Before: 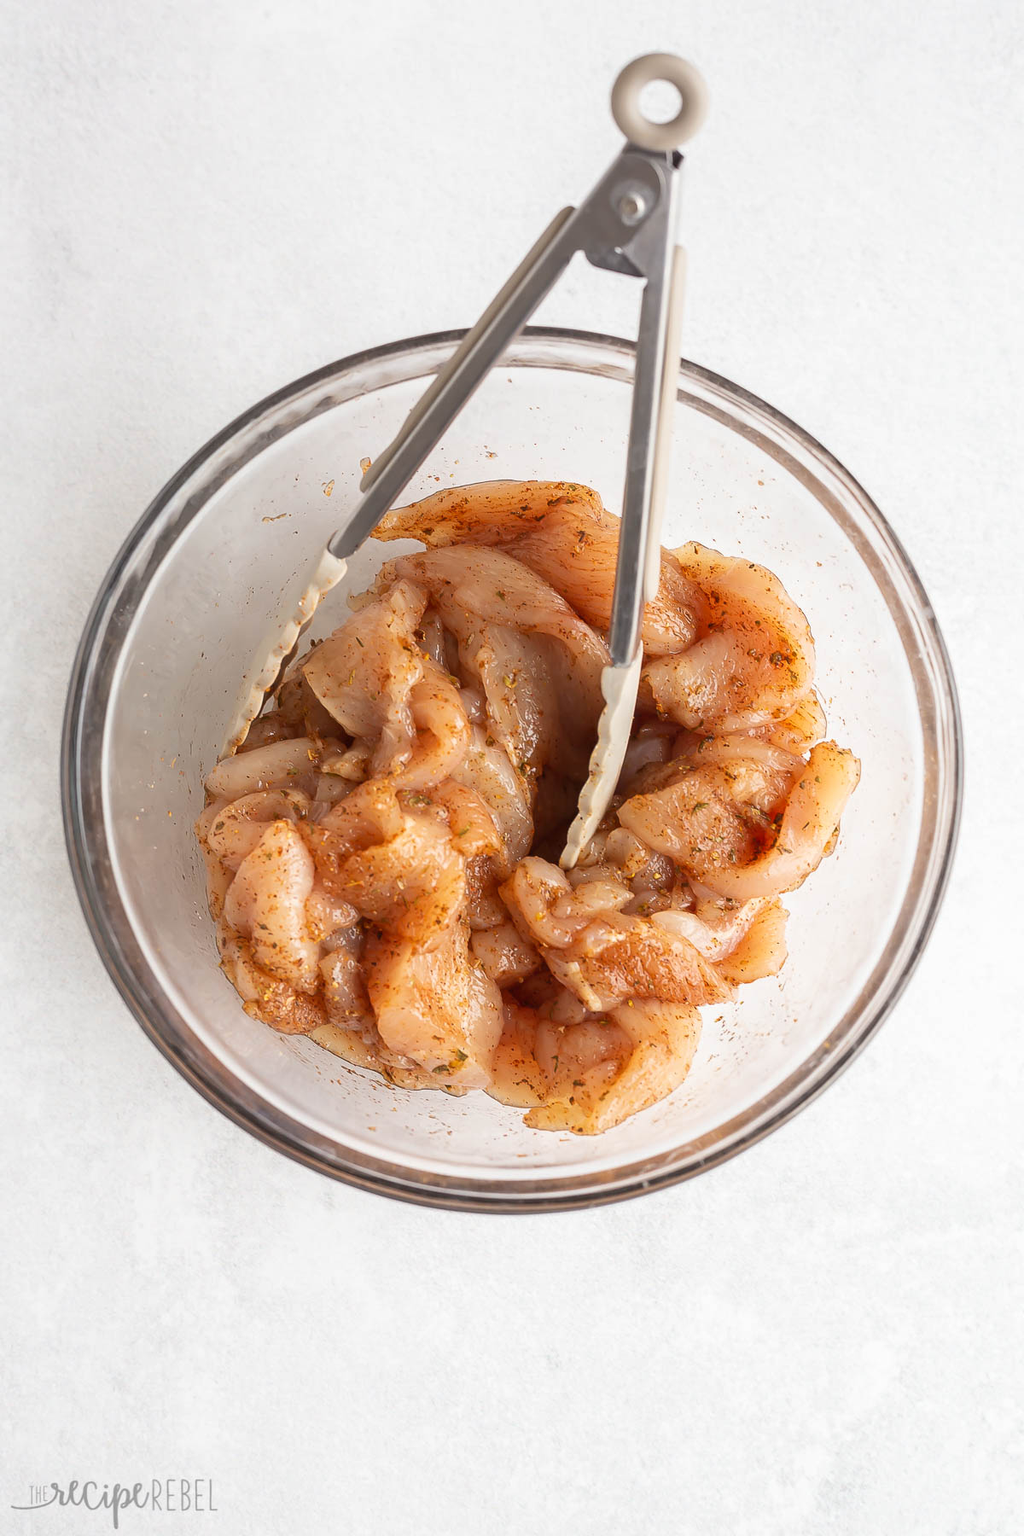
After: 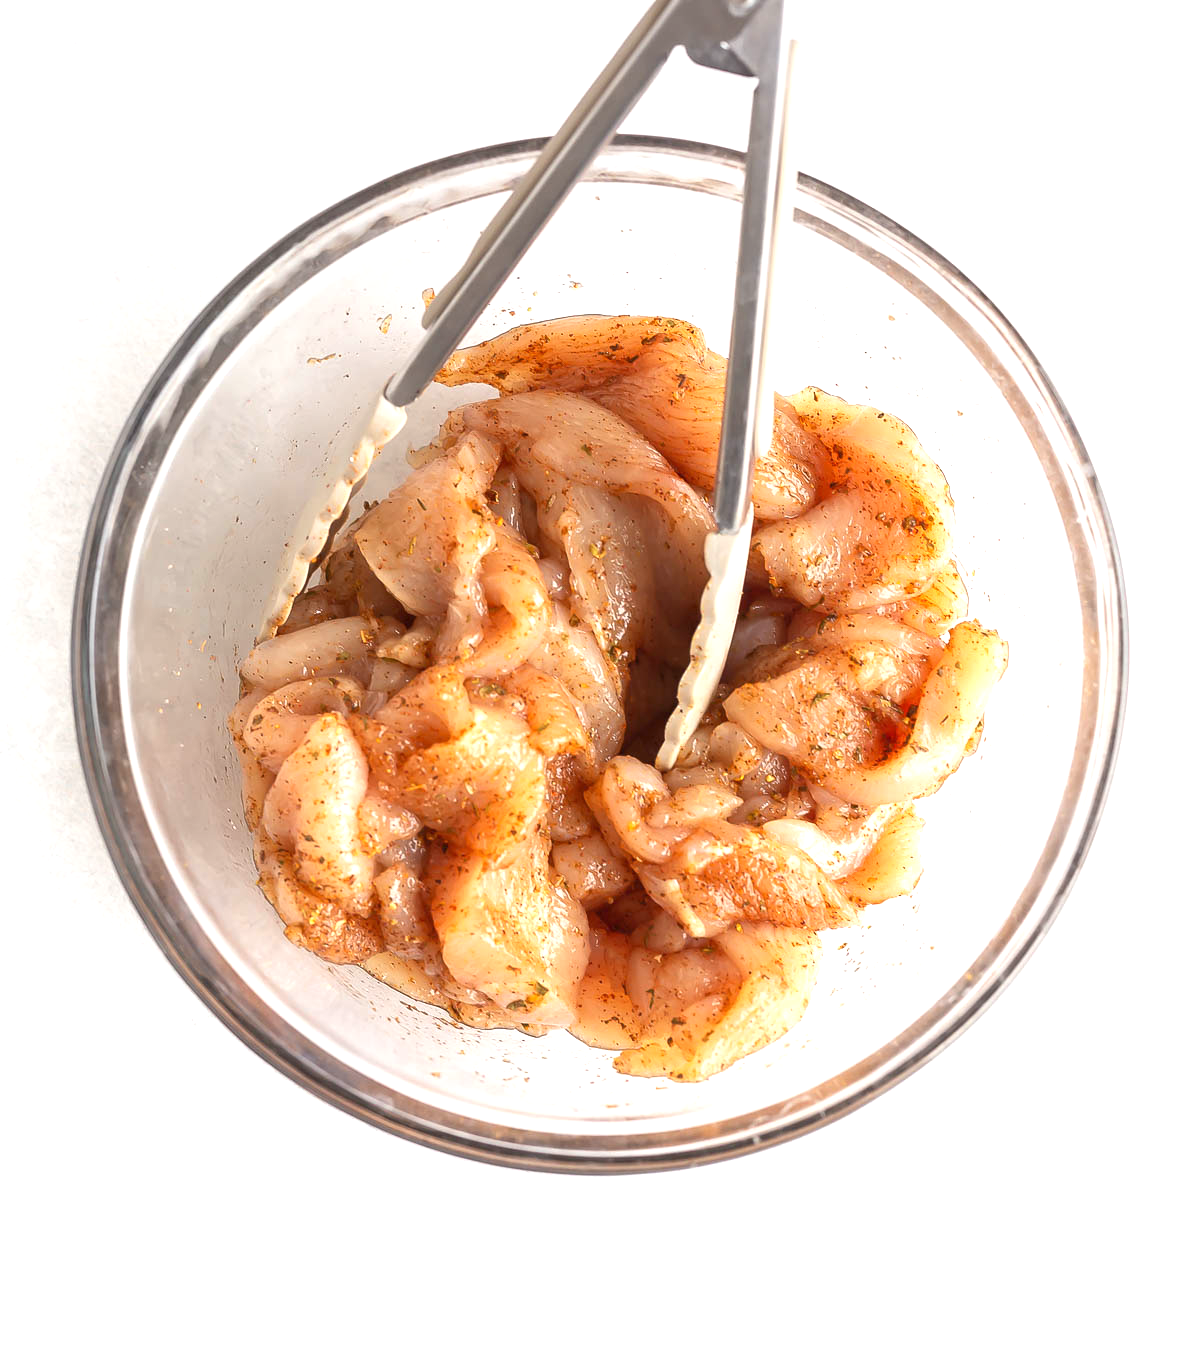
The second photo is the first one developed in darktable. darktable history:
exposure: exposure 0.636 EV, compensate highlight preservation false
local contrast: mode bilateral grid, contrast 15, coarseness 36, detail 105%, midtone range 0.2
crop: top 13.819%, bottom 11.169%
